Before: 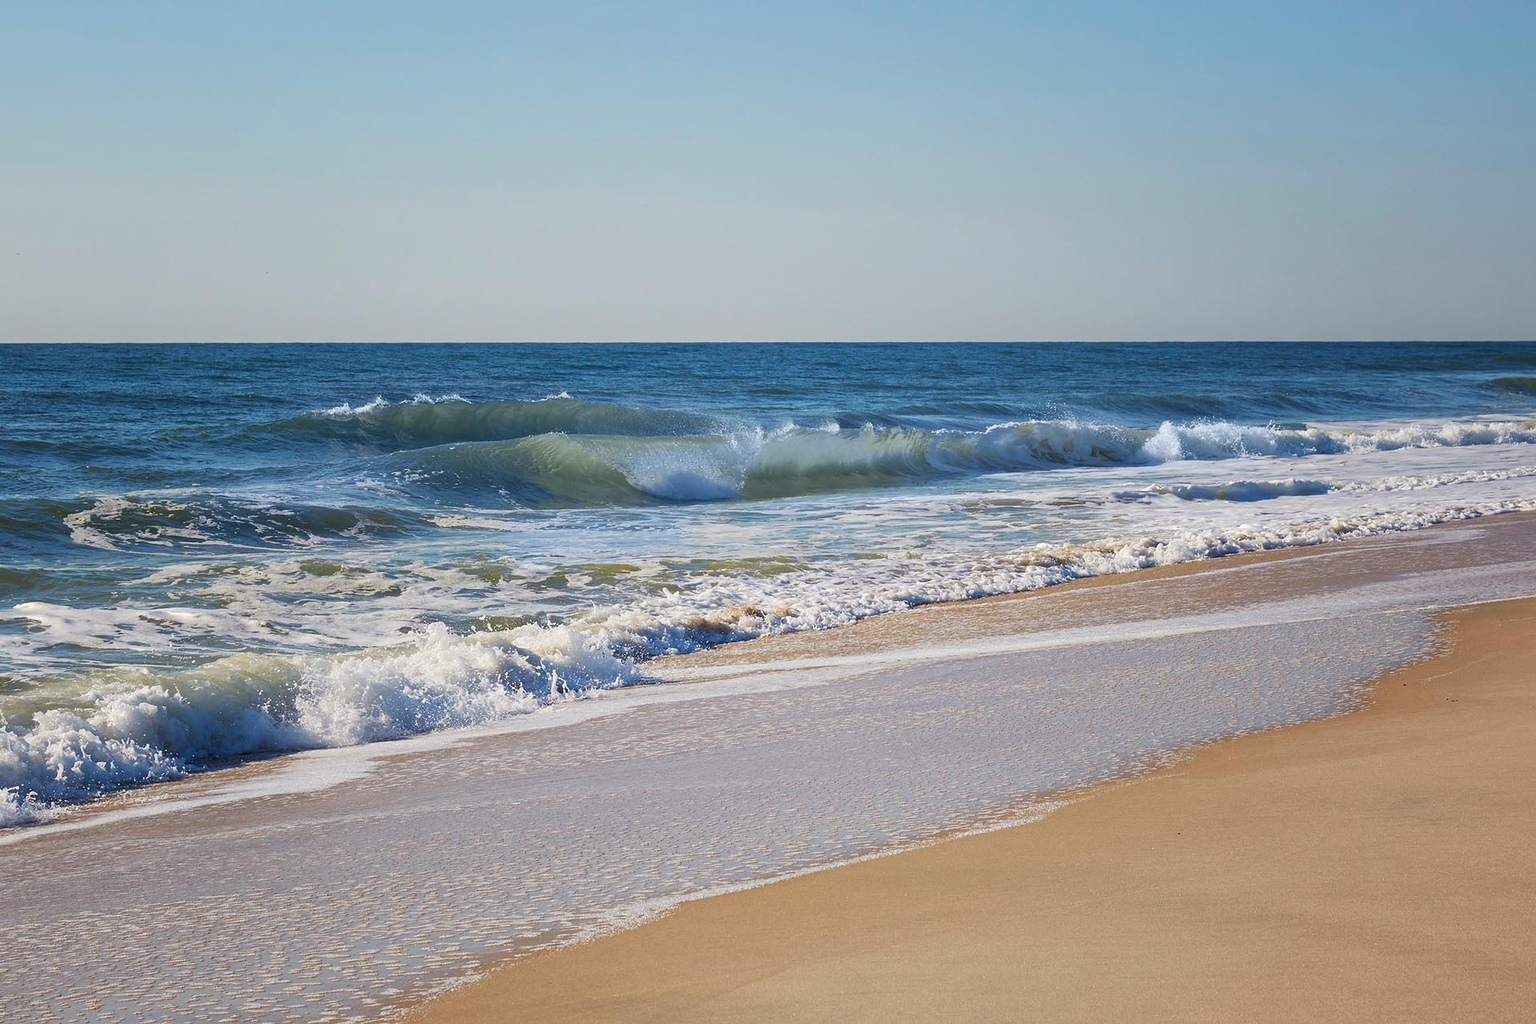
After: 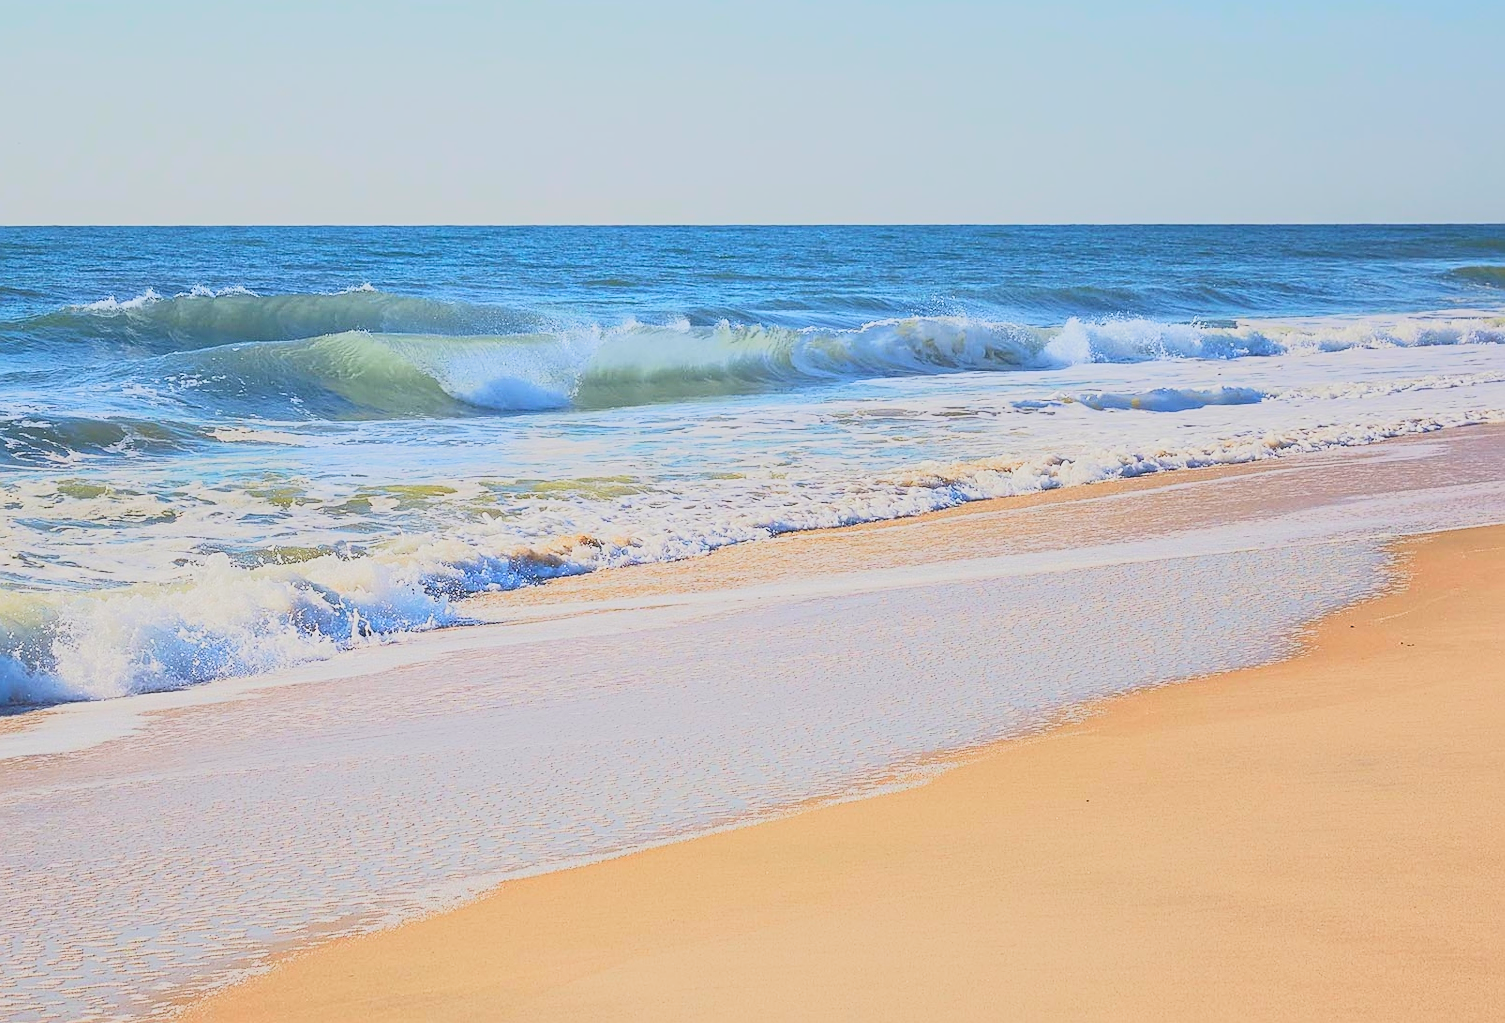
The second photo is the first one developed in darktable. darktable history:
sharpen: on, module defaults
exposure: exposure 0.946 EV, compensate exposure bias true, compensate highlight preservation false
crop: left 16.371%, top 14.708%
base curve: curves: ch0 [(0, 0) (0.088, 0.125) (0.176, 0.251) (0.354, 0.501) (0.613, 0.749) (1, 0.877)]
contrast brightness saturation: contrast -0.271
